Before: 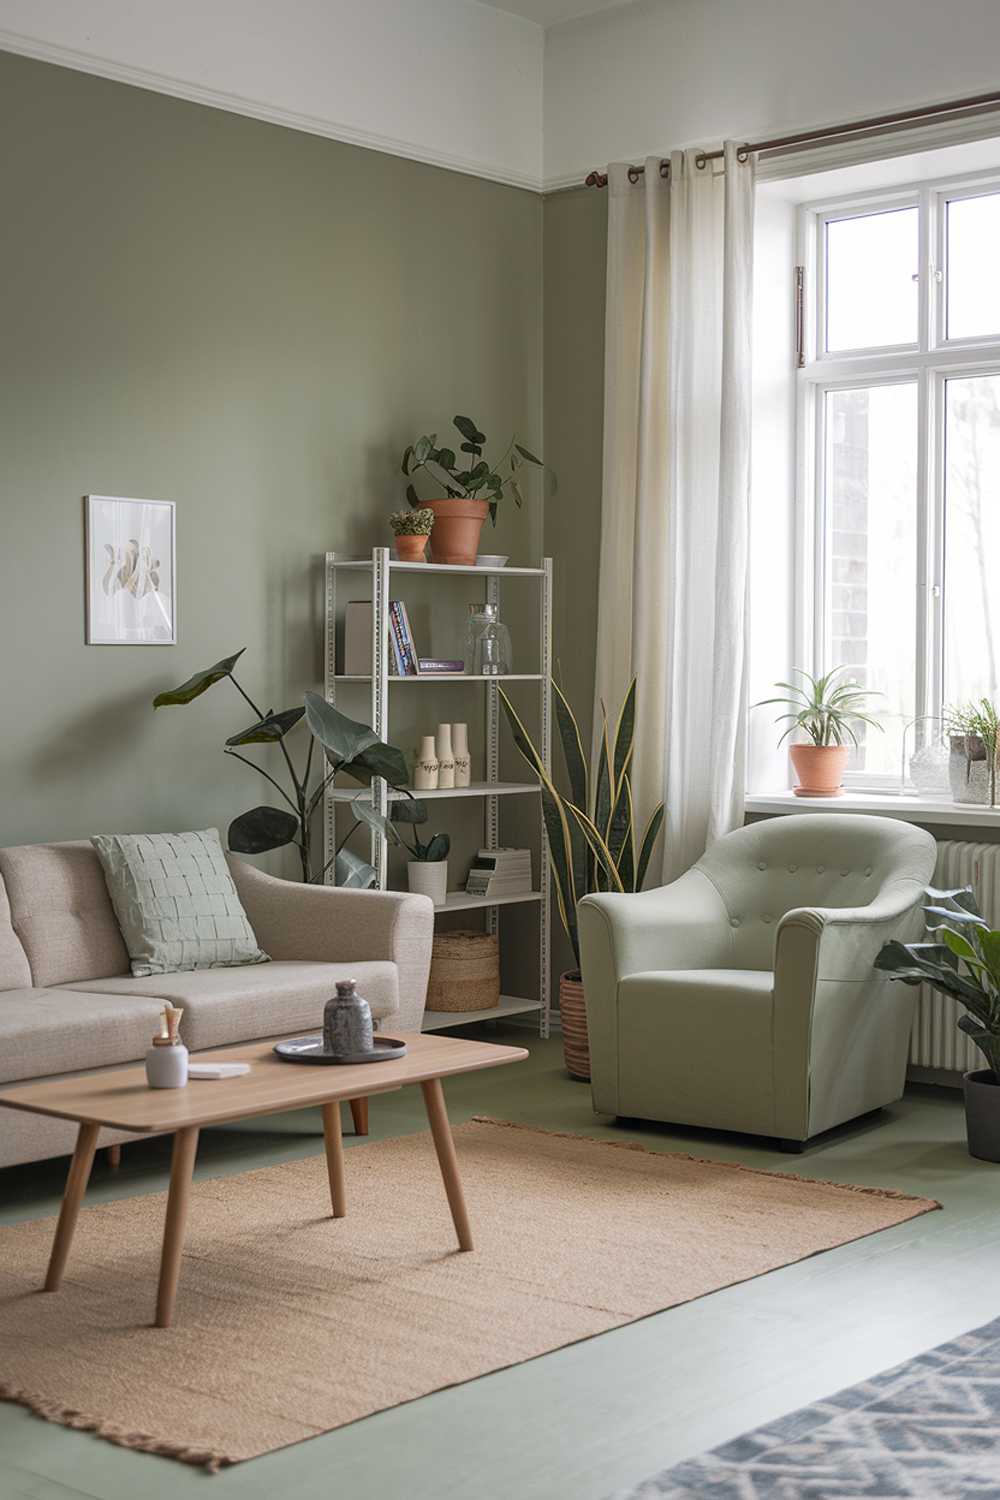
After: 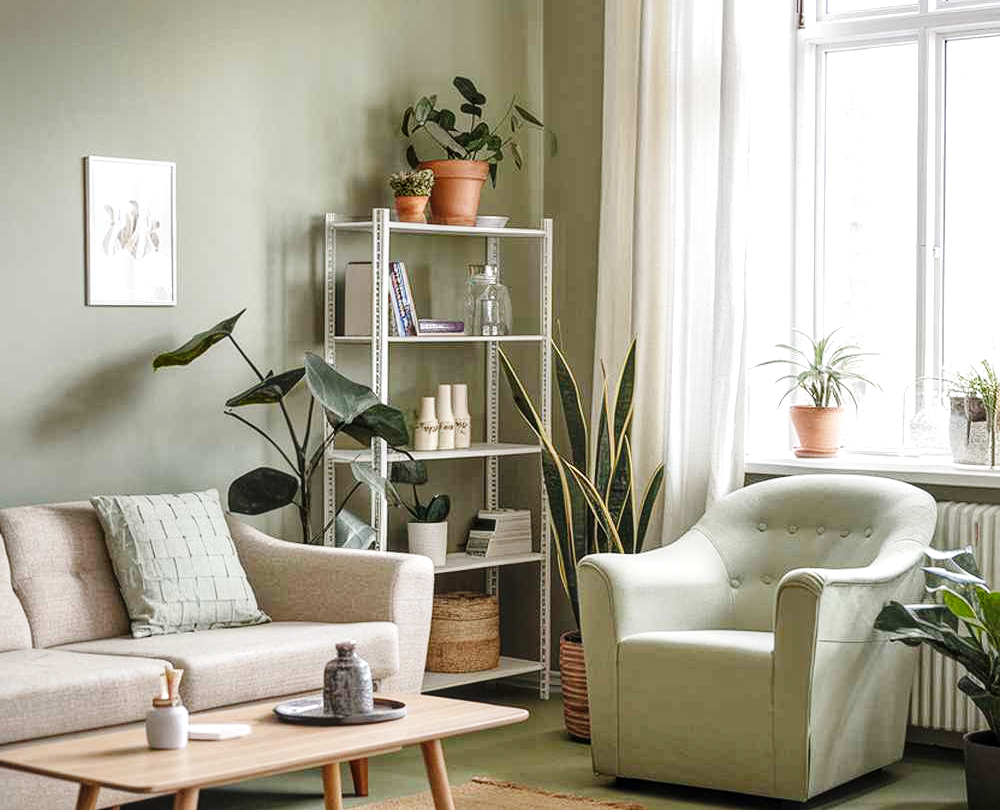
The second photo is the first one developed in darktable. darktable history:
exposure: exposure 0.605 EV, compensate highlight preservation false
crop and rotate: top 22.644%, bottom 23.306%
contrast brightness saturation: contrast -0.069, brightness -0.04, saturation -0.106
base curve: curves: ch0 [(0, 0) (0.036, 0.025) (0.121, 0.166) (0.206, 0.329) (0.605, 0.79) (1, 1)], preserve colors none
shadows and highlights: shadows -87.04, highlights -37.37, soften with gaussian
local contrast: highlights 99%, shadows 88%, detail 160%, midtone range 0.2
